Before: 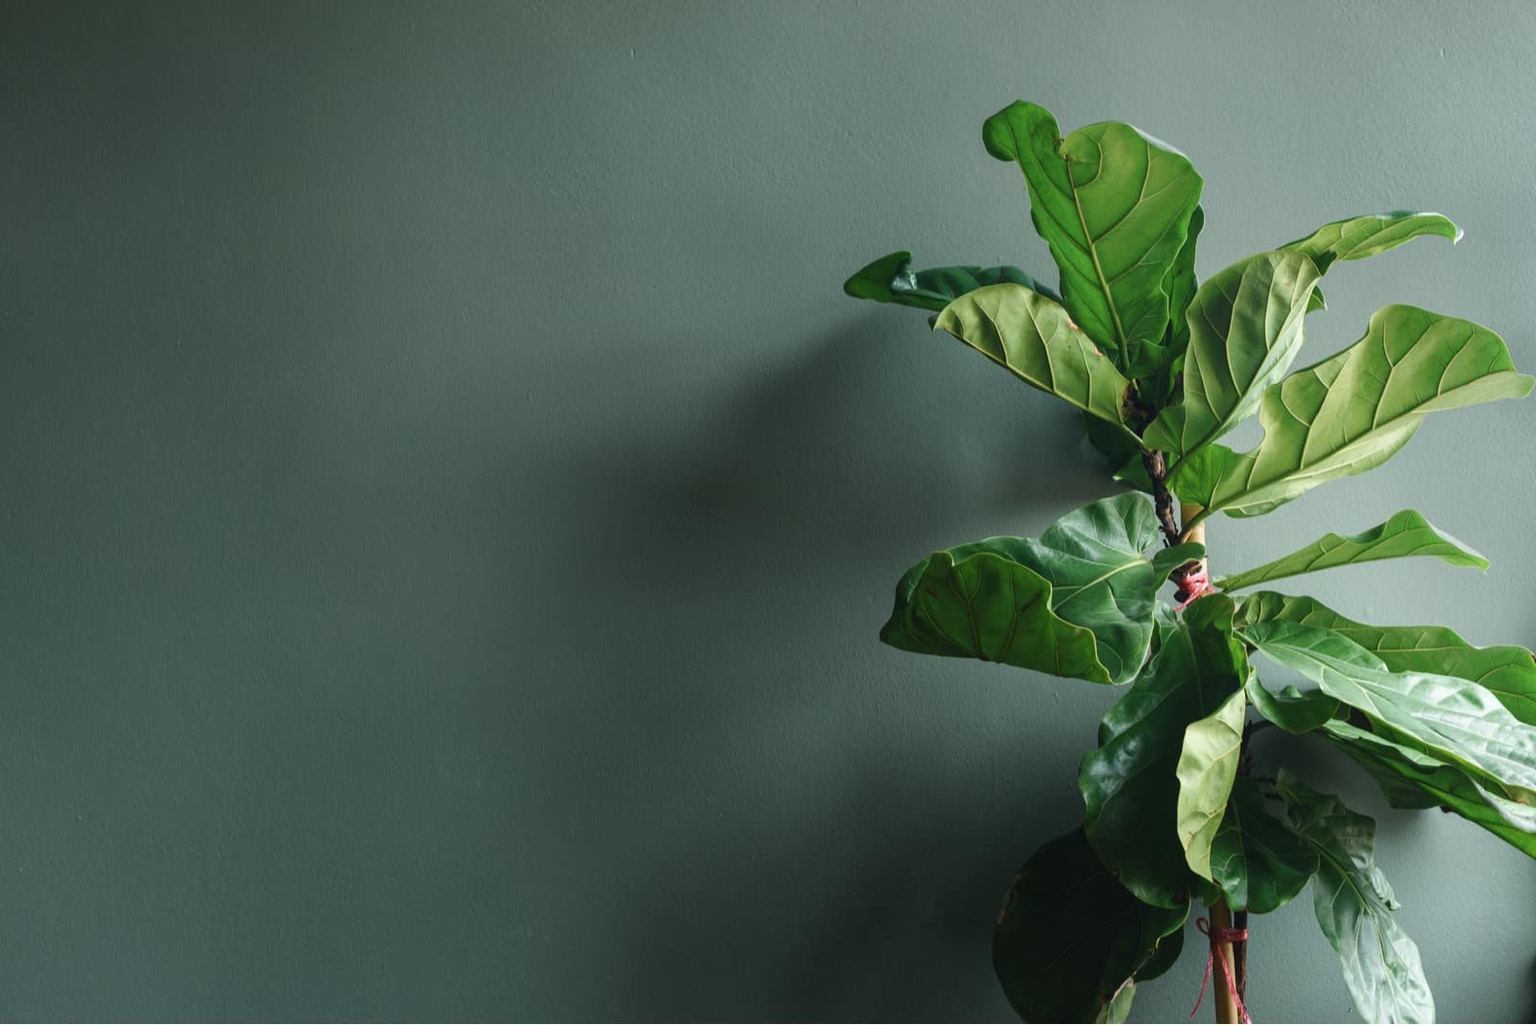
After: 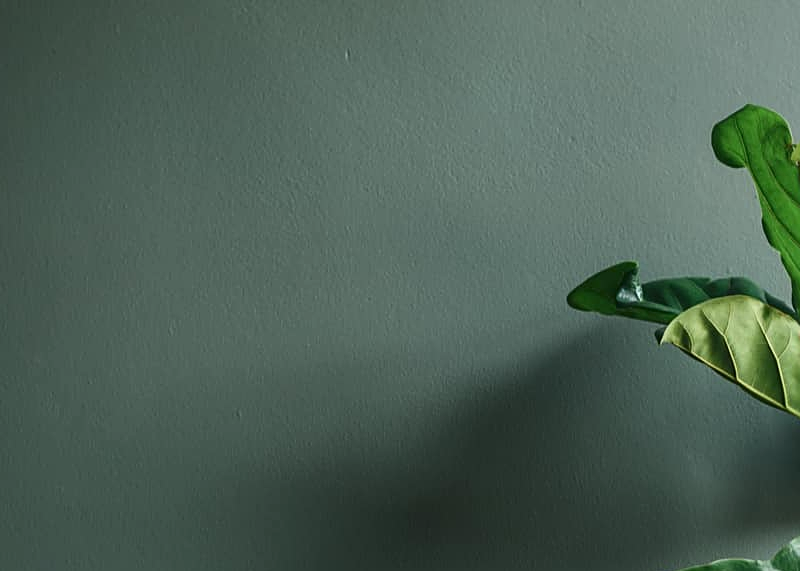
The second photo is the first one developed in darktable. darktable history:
sharpen: on, module defaults
crop: left 19.556%, right 30.401%, bottom 46.458%
contrast brightness saturation: contrast 0.14
